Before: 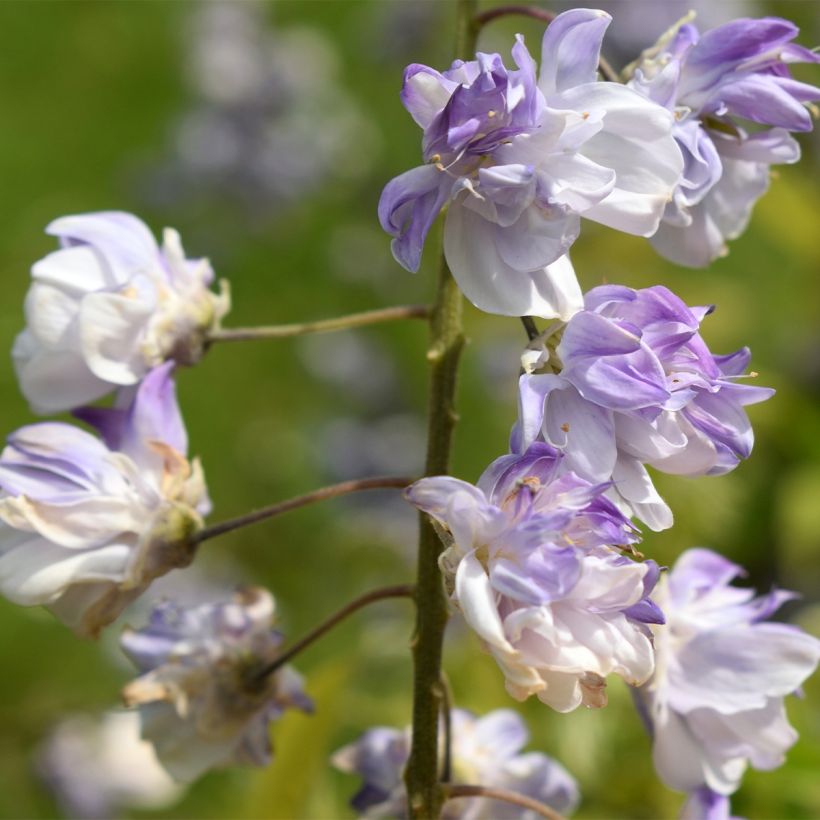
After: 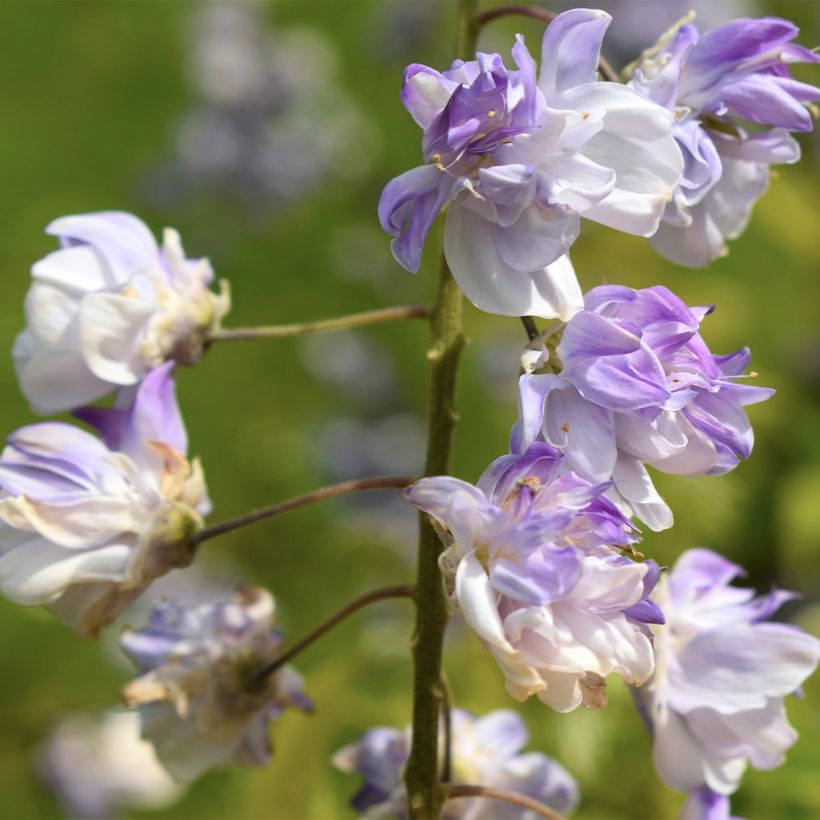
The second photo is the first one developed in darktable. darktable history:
color balance rgb: power › hue 329.02°, perceptual saturation grading › global saturation -27.404%, global vibrance 59.984%
